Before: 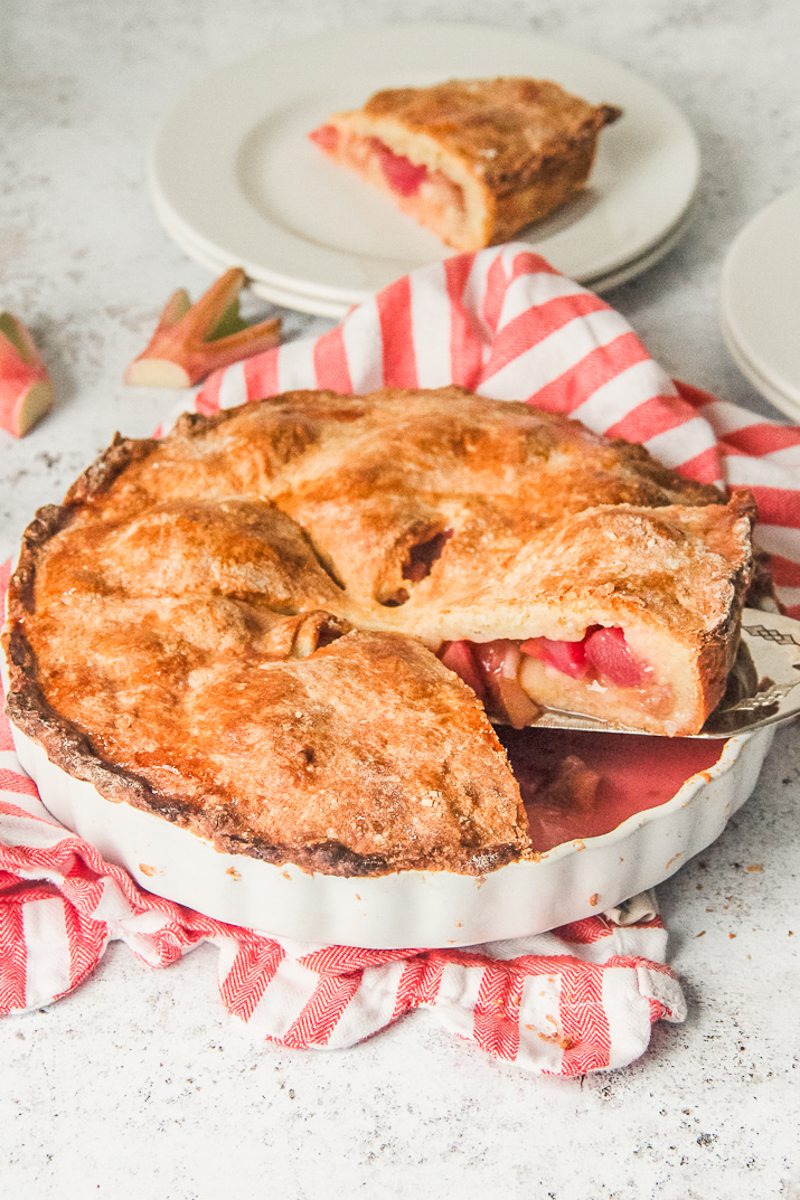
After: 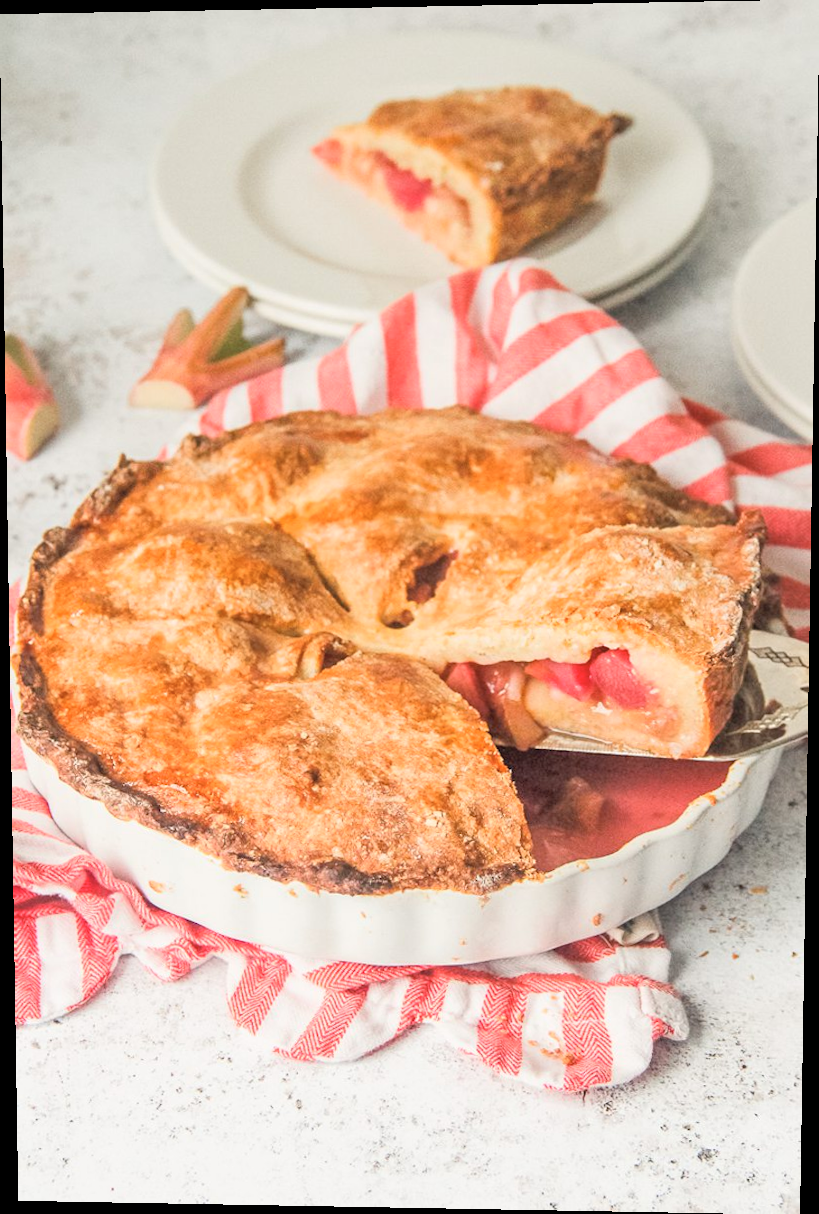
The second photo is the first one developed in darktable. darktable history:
contrast brightness saturation: brightness 0.13
white balance: emerald 1
rotate and perspective: lens shift (vertical) 0.048, lens shift (horizontal) -0.024, automatic cropping off
